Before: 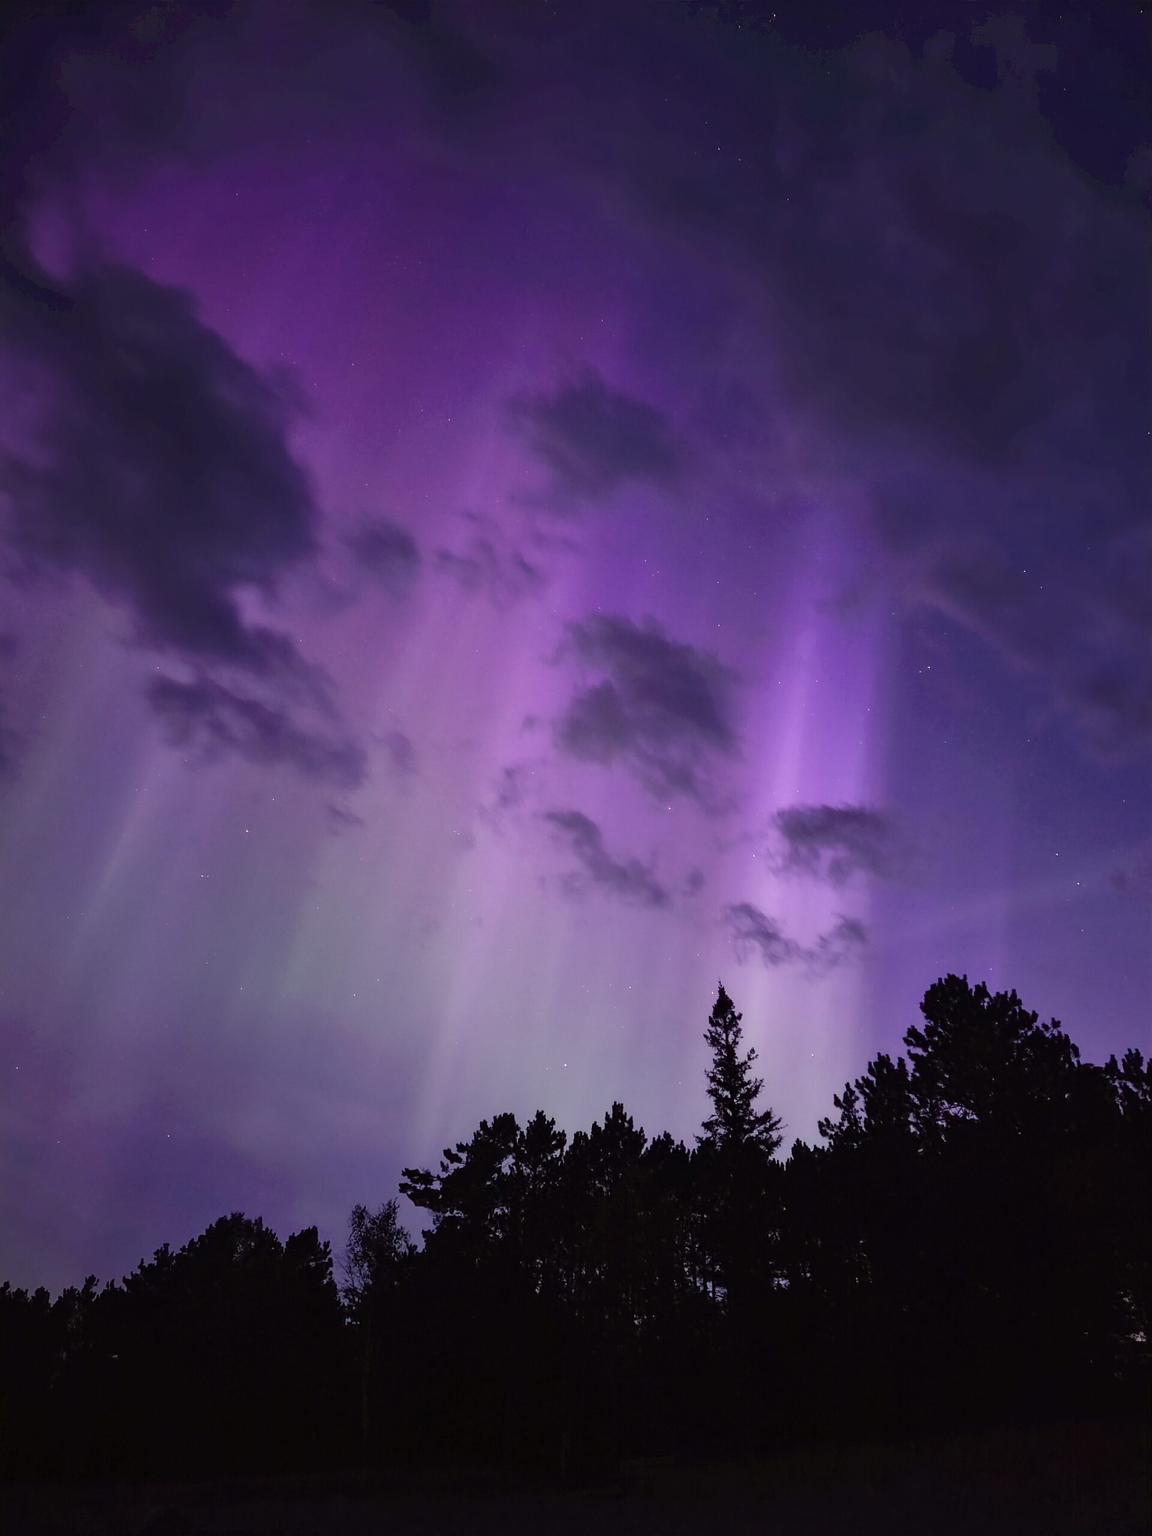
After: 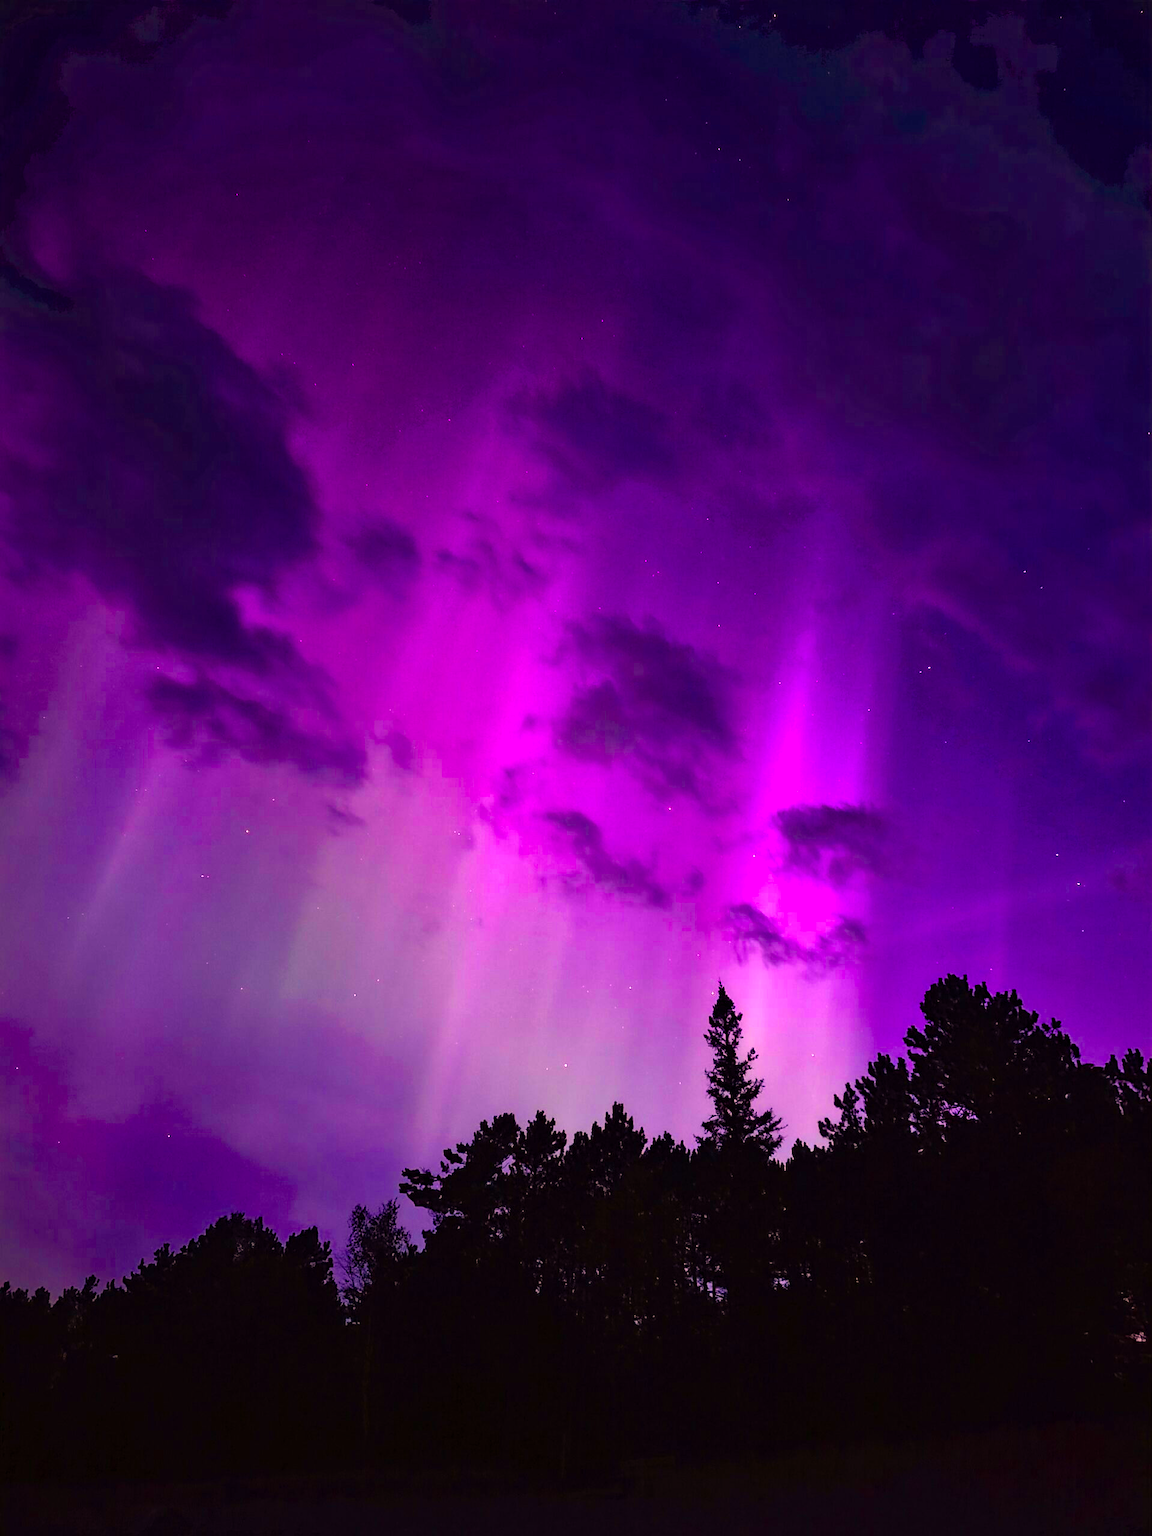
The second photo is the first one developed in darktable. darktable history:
color correction: highlights a* 17.88, highlights b* 18.79
color balance rgb: linear chroma grading › shadows -40%, linear chroma grading › highlights 40%, linear chroma grading › global chroma 45%, linear chroma grading › mid-tones -30%, perceptual saturation grading › global saturation 55%, perceptual saturation grading › highlights -50%, perceptual saturation grading › mid-tones 40%, perceptual saturation grading › shadows 30%, perceptual brilliance grading › global brilliance 20%, perceptual brilliance grading › shadows -40%, global vibrance 35%
shadows and highlights: shadows 20.91, highlights -82.73, soften with gaussian
